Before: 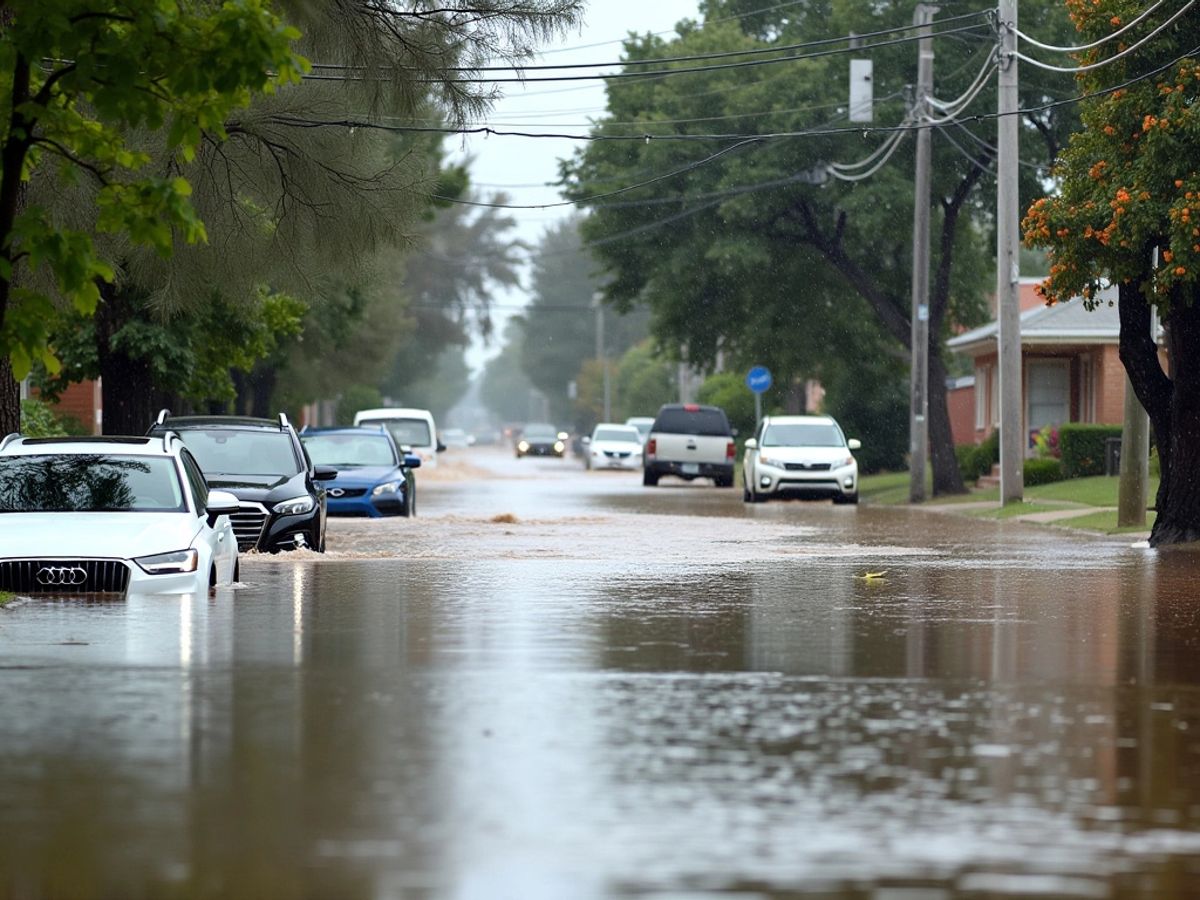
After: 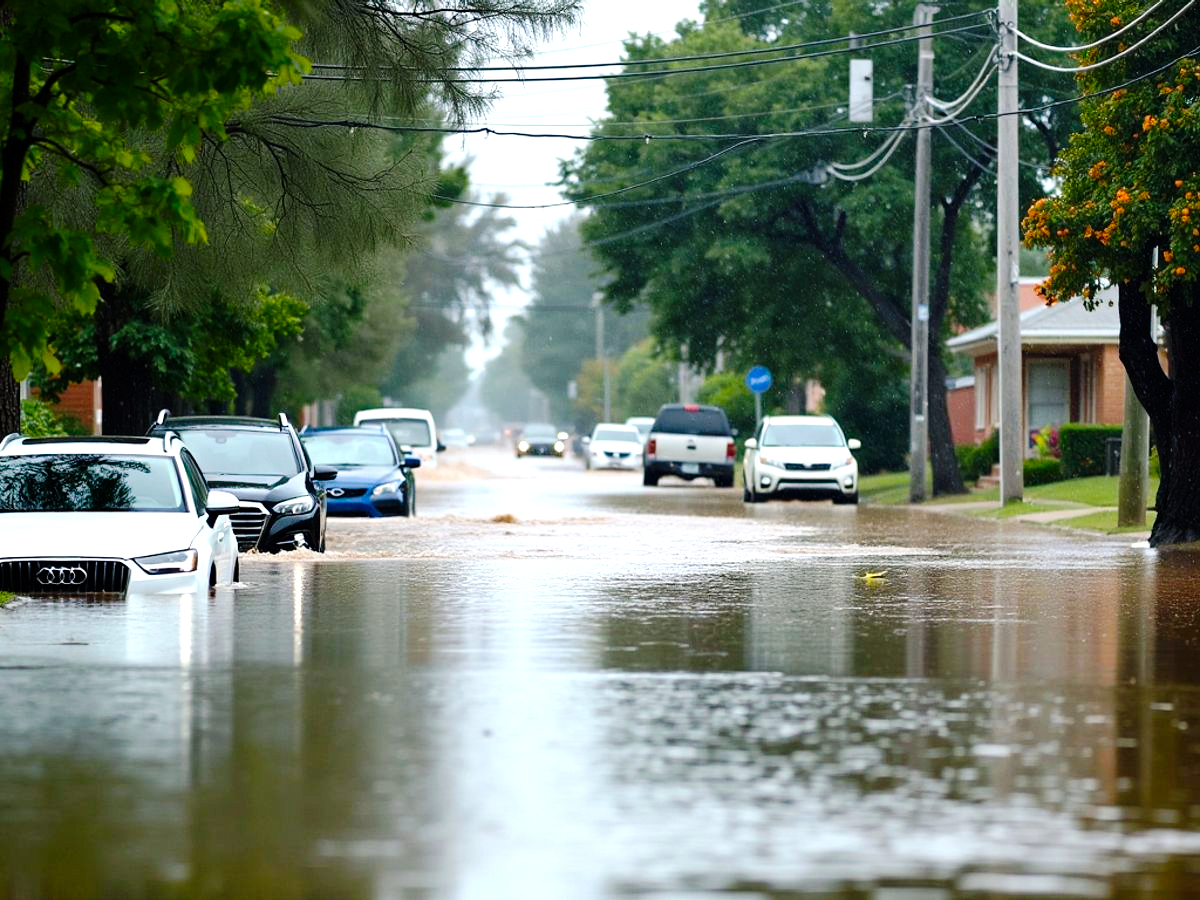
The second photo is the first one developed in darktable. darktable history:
tone curve: curves: ch0 [(0, 0) (0.003, 0.005) (0.011, 0.011) (0.025, 0.022) (0.044, 0.038) (0.069, 0.062) (0.1, 0.091) (0.136, 0.128) (0.177, 0.183) (0.224, 0.246) (0.277, 0.325) (0.335, 0.403) (0.399, 0.473) (0.468, 0.557) (0.543, 0.638) (0.623, 0.709) (0.709, 0.782) (0.801, 0.847) (0.898, 0.923) (1, 1)], preserve colors none
color balance rgb: shadows lift › chroma 2.72%, shadows lift › hue 190.54°, perceptual saturation grading › global saturation 25.219%, global vibrance 24.998%, contrast 20.112%
